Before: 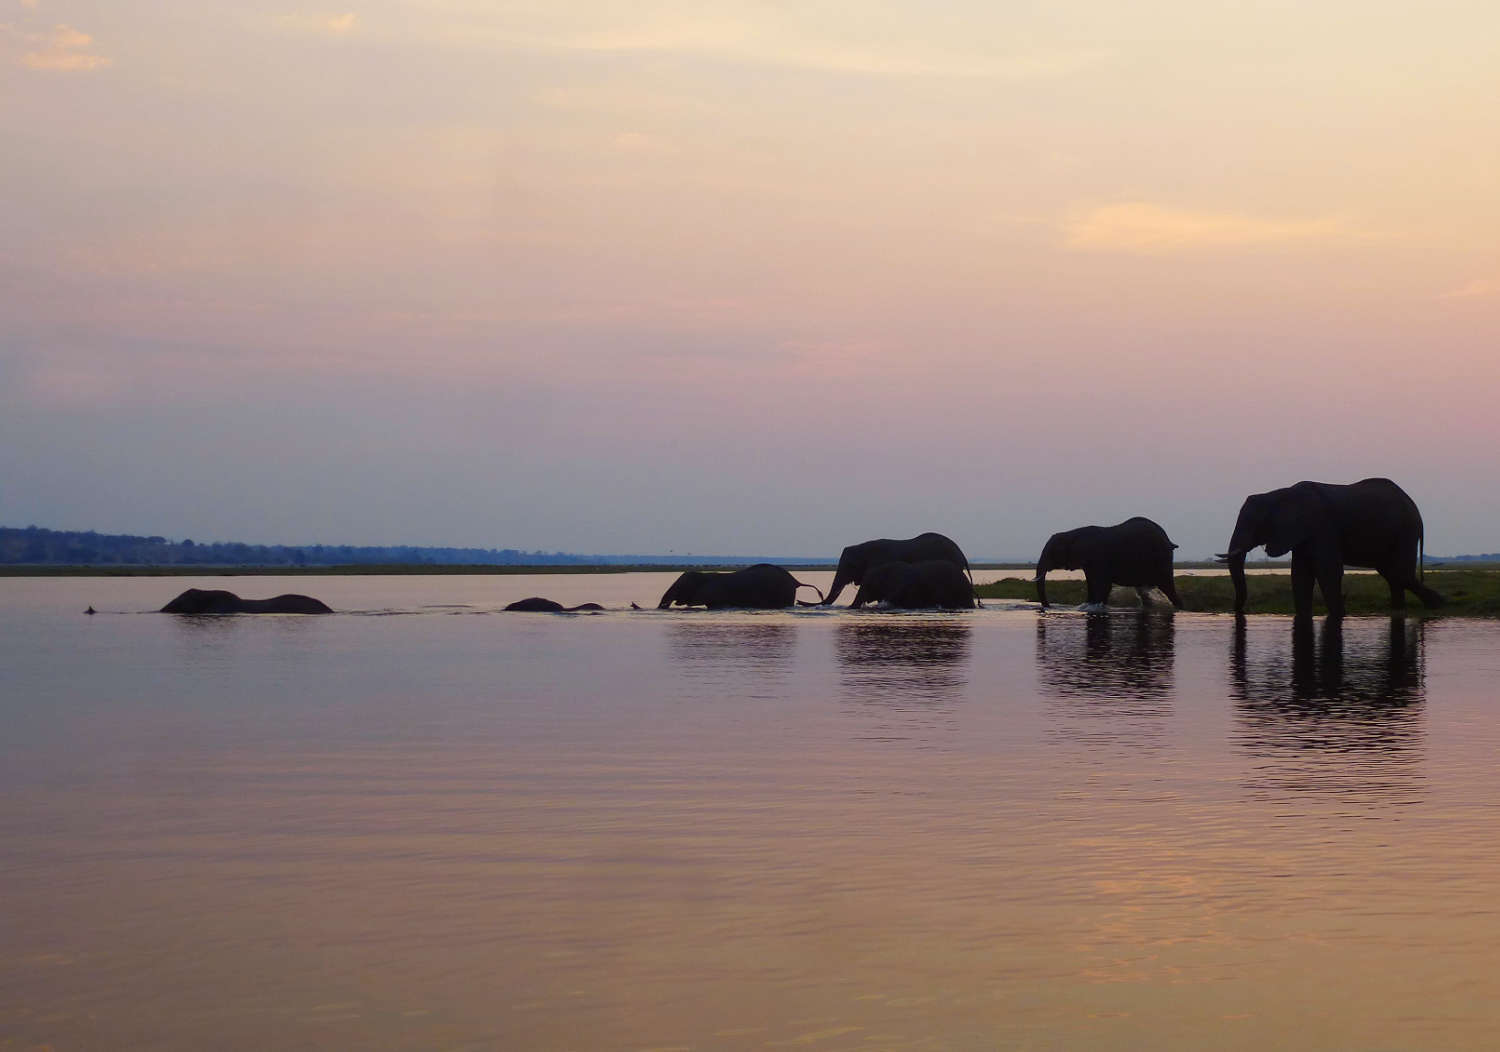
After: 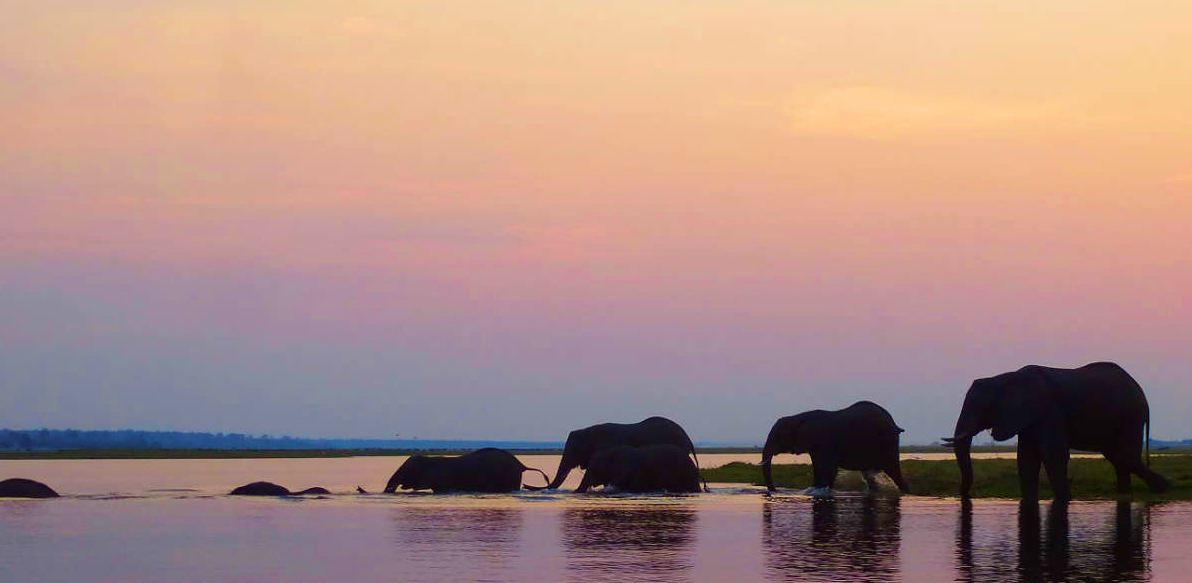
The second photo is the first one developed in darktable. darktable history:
velvia: strength 75%
crop: left 18.292%, top 11.092%, right 2.215%, bottom 33.426%
